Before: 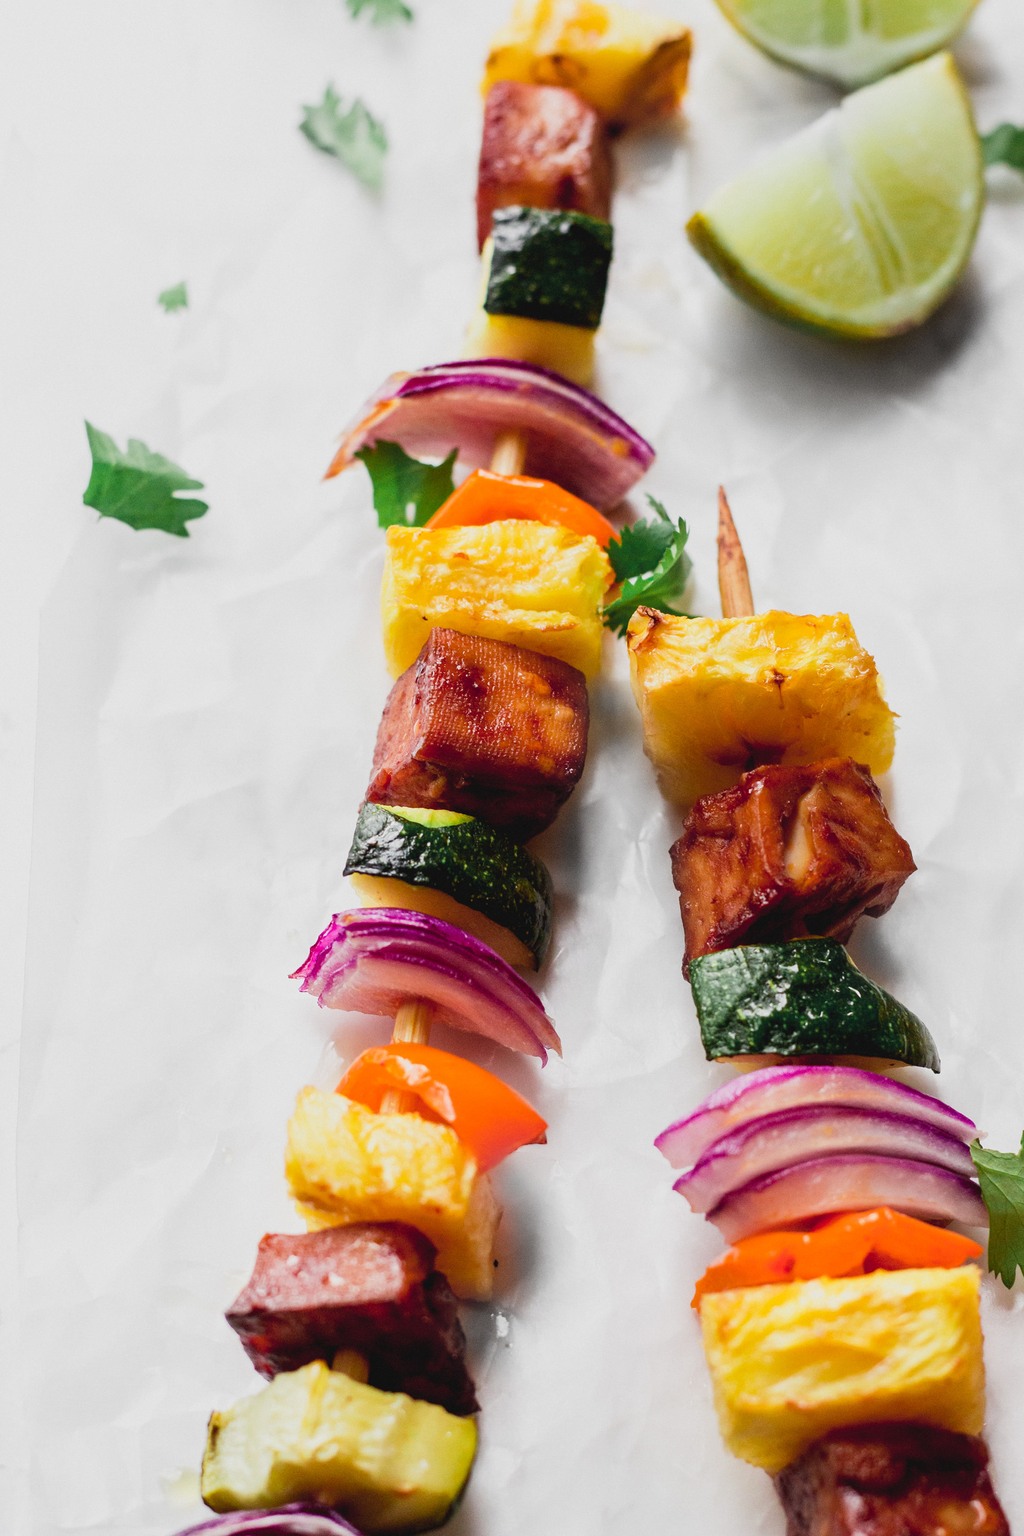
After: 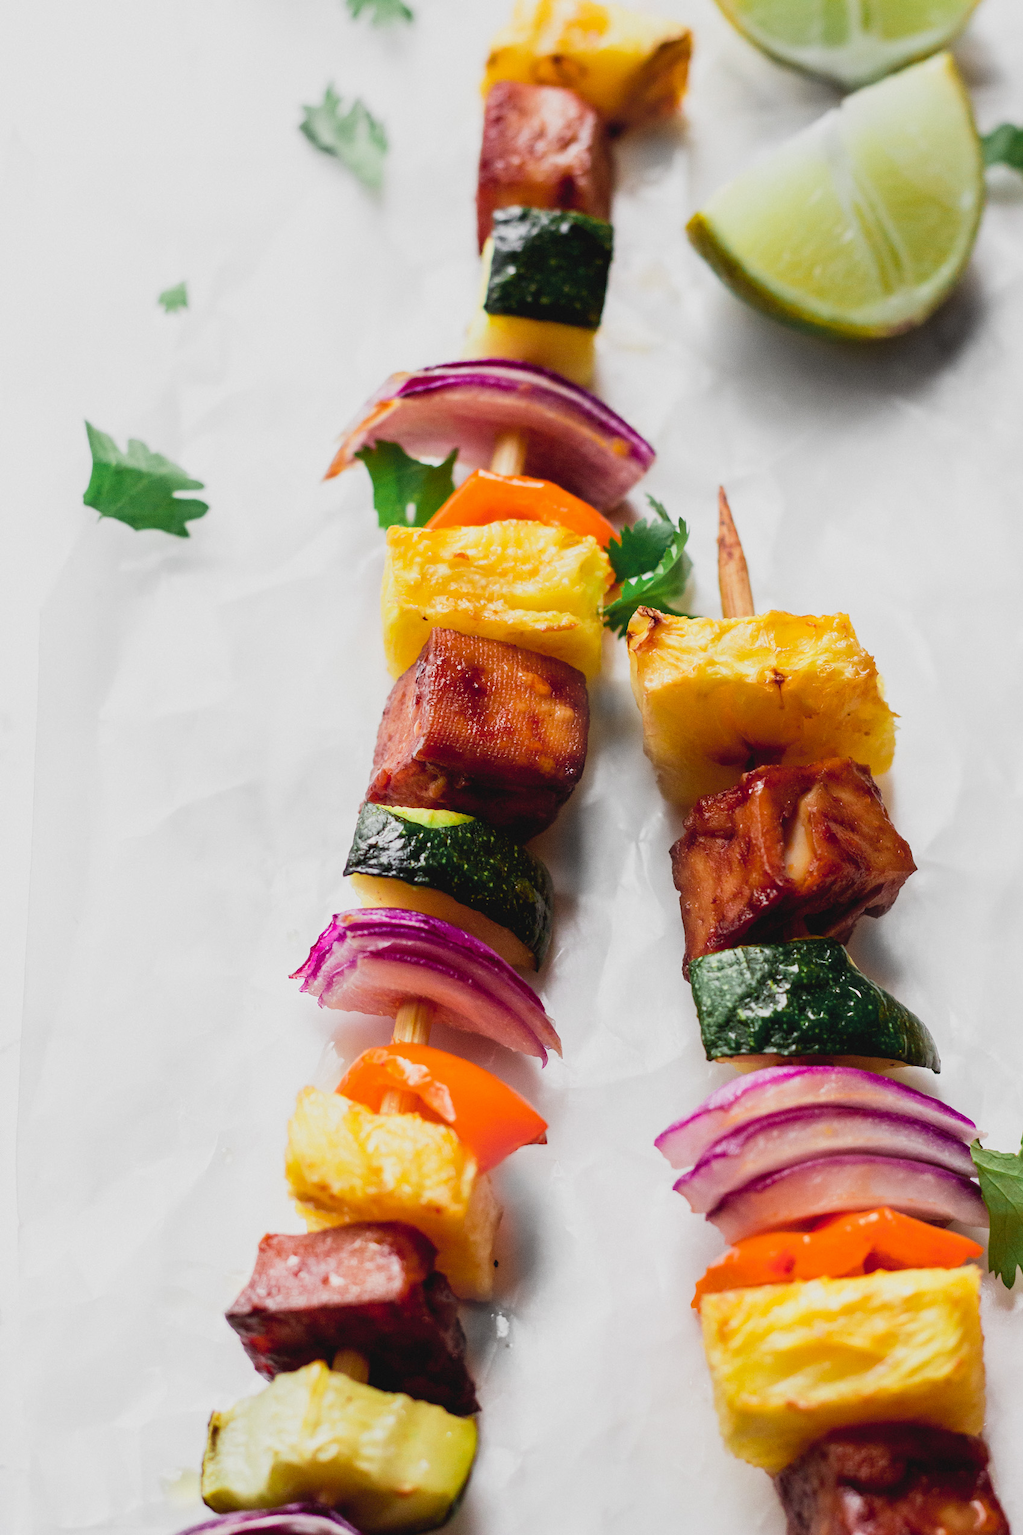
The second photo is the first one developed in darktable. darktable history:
exposure: exposure -0.042 EV, compensate exposure bias true, compensate highlight preservation false
